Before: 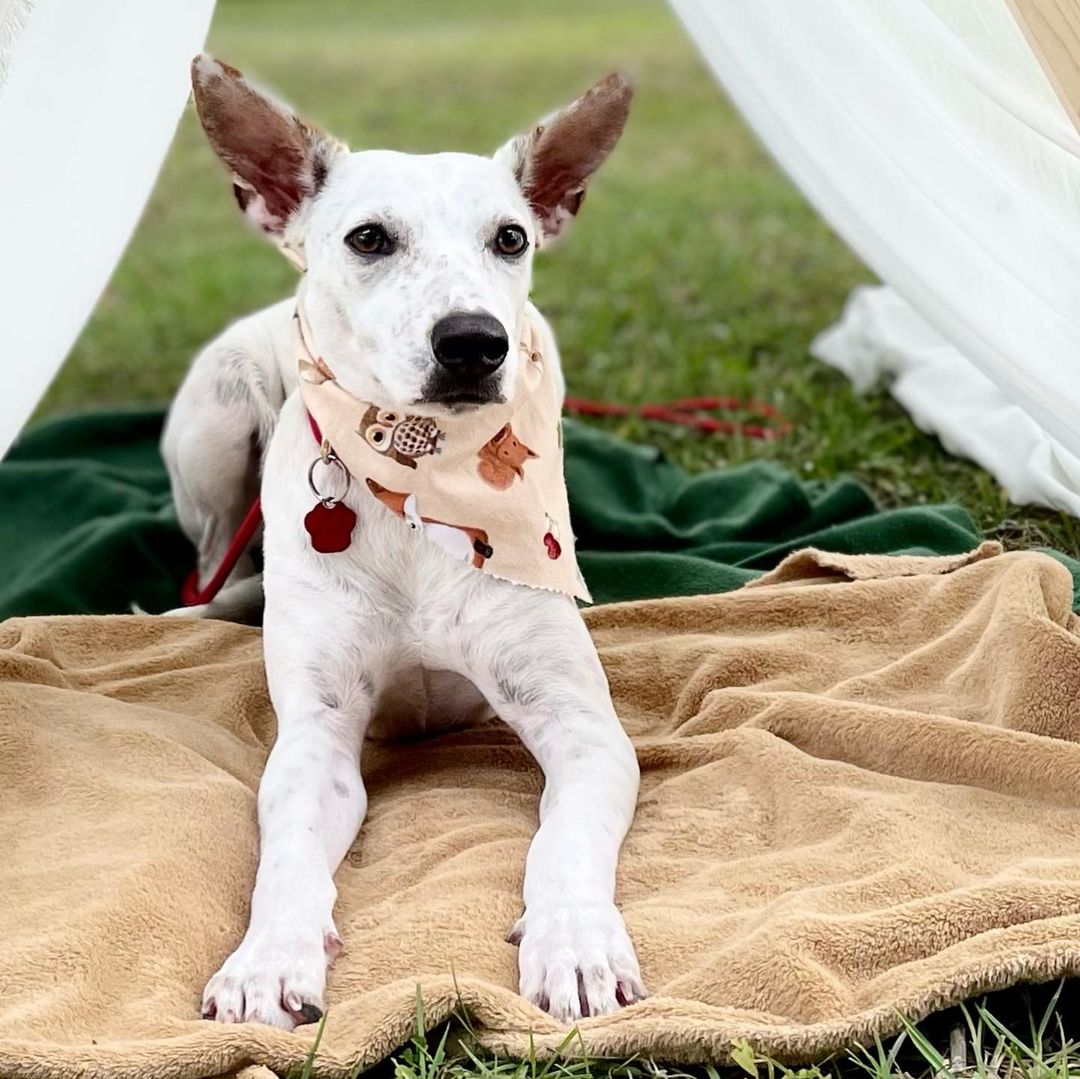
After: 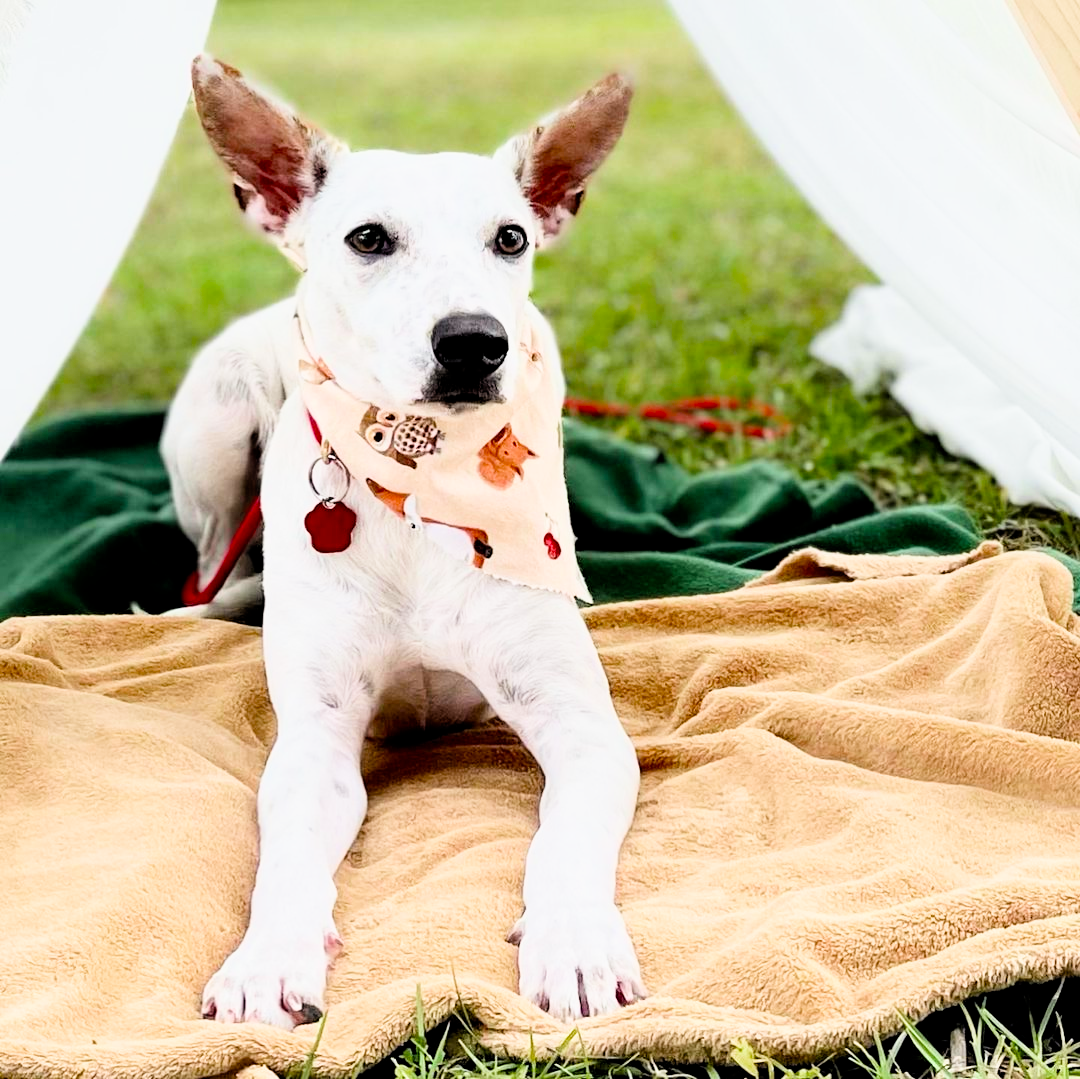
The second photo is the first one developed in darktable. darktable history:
exposure: black level correction 0, exposure 0.95 EV, compensate exposure bias true, compensate highlight preservation false
filmic rgb: black relative exposure -7.75 EV, white relative exposure 4.4 EV, threshold 3 EV, target black luminance 0%, hardness 3.76, latitude 50.51%, contrast 1.074, highlights saturation mix 10%, shadows ↔ highlights balance -0.22%, color science v4 (2020), enable highlight reconstruction true
